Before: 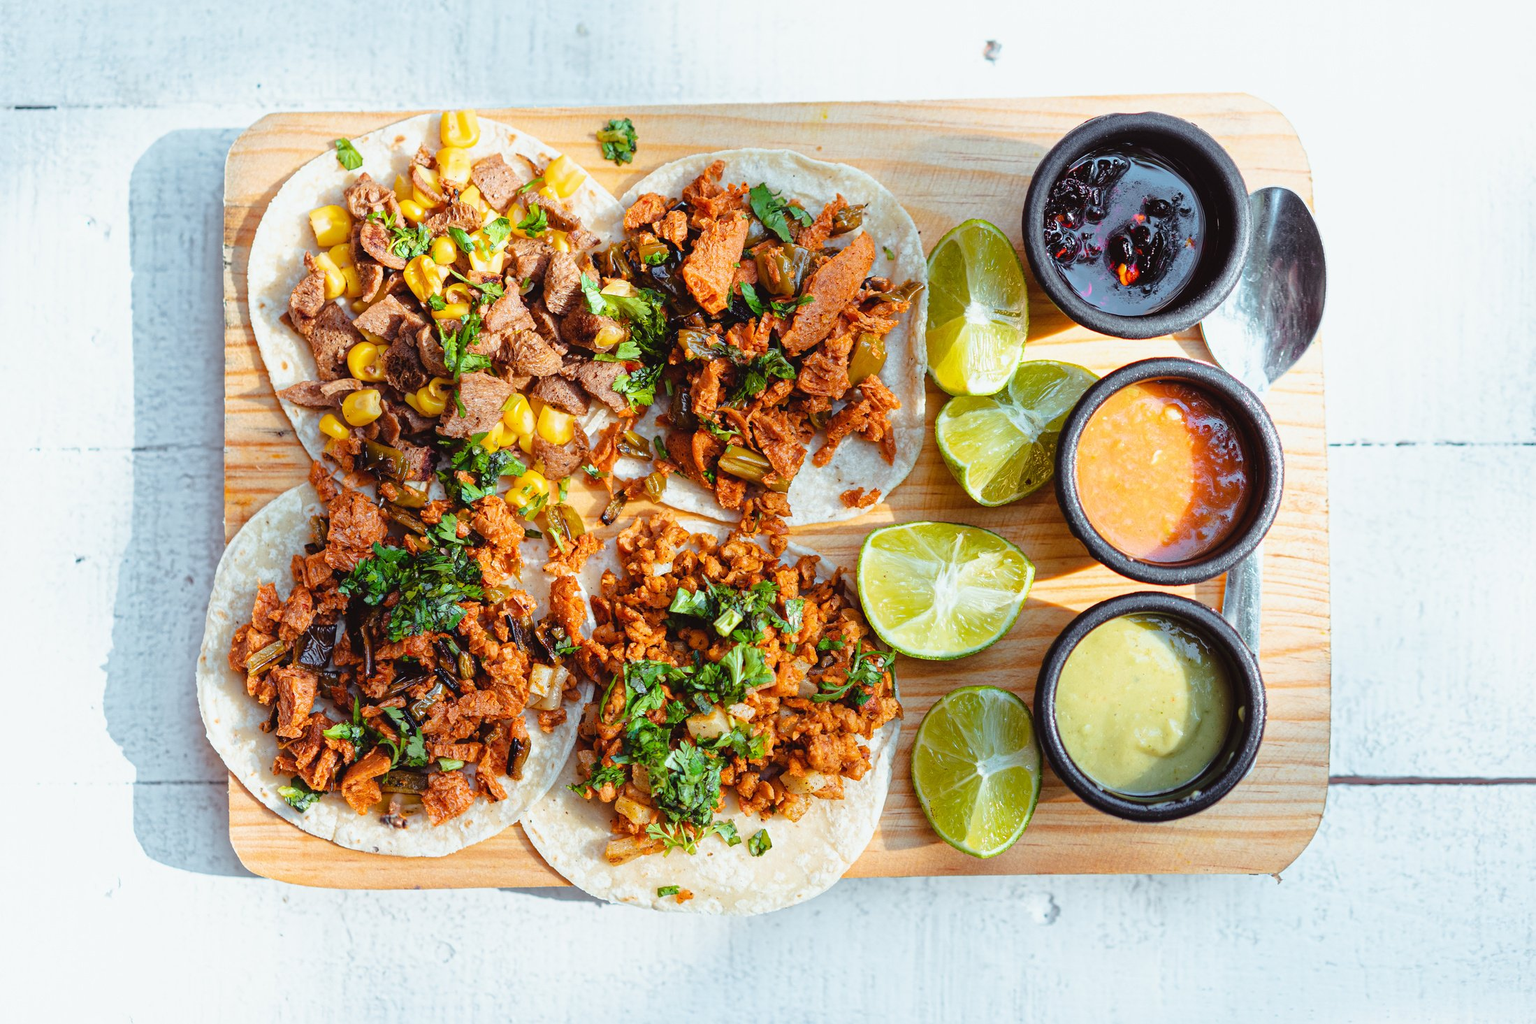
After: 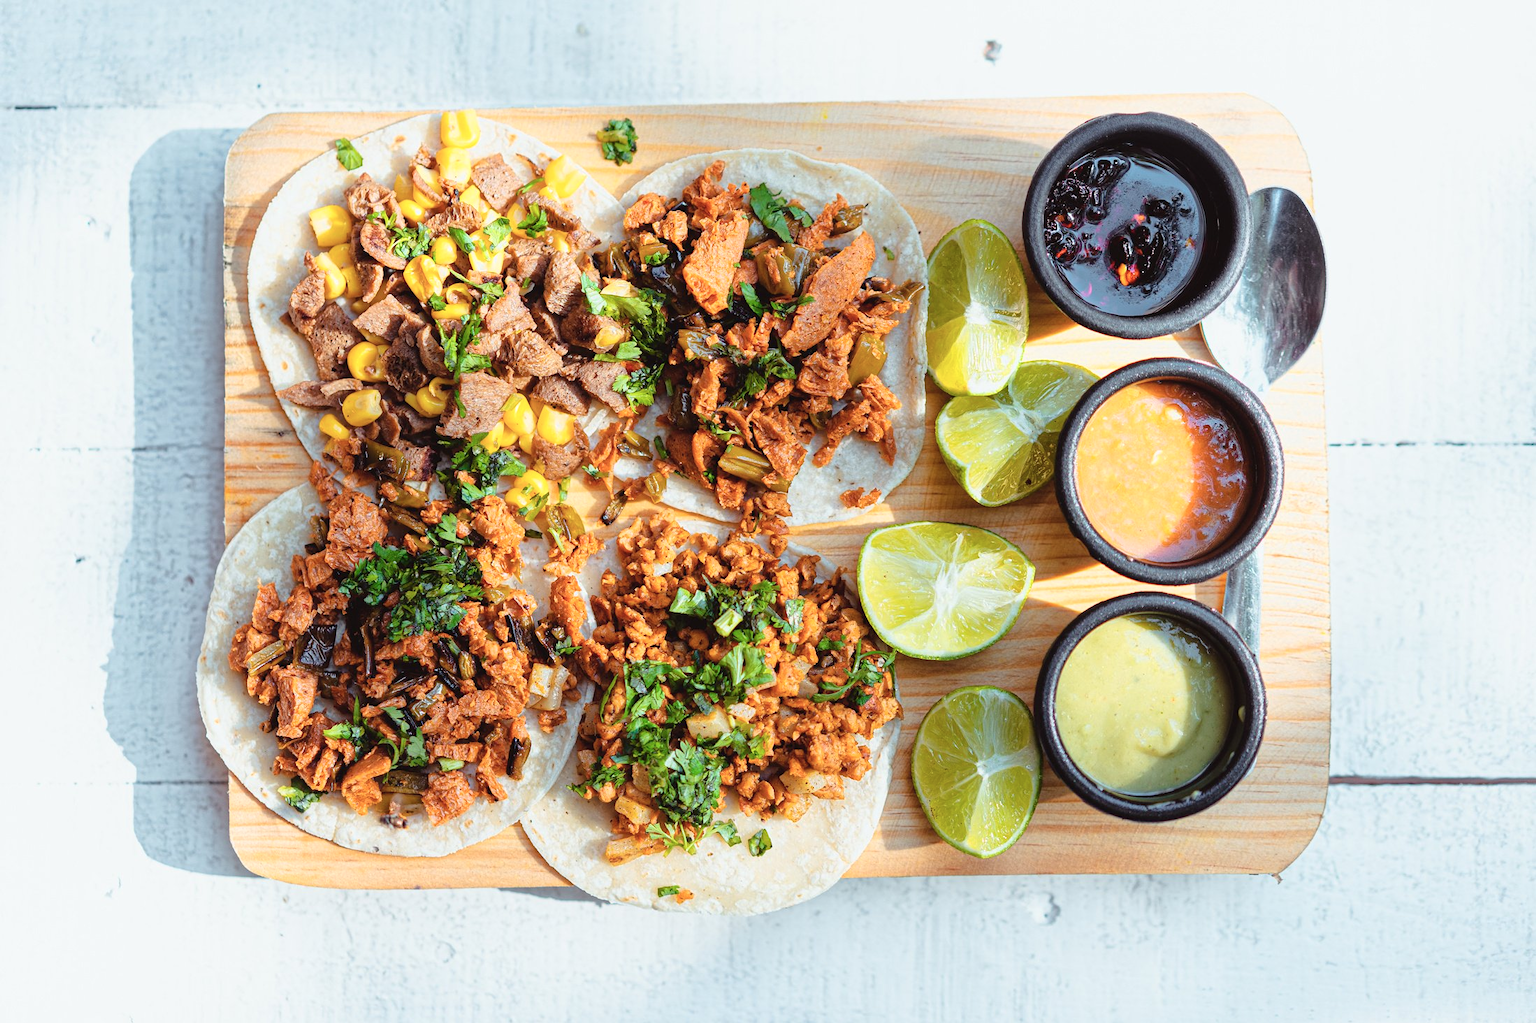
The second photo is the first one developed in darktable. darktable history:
color zones: curves: ch0 [(0, 0.558) (0.143, 0.559) (0.286, 0.529) (0.429, 0.505) (0.571, 0.5) (0.714, 0.5) (0.857, 0.5) (1, 0.558)]; ch1 [(0, 0.469) (0.01, 0.469) (0.12, 0.446) (0.248, 0.469) (0.5, 0.5) (0.748, 0.5) (0.99, 0.469) (1, 0.469)]
exposure: compensate highlight preservation false
